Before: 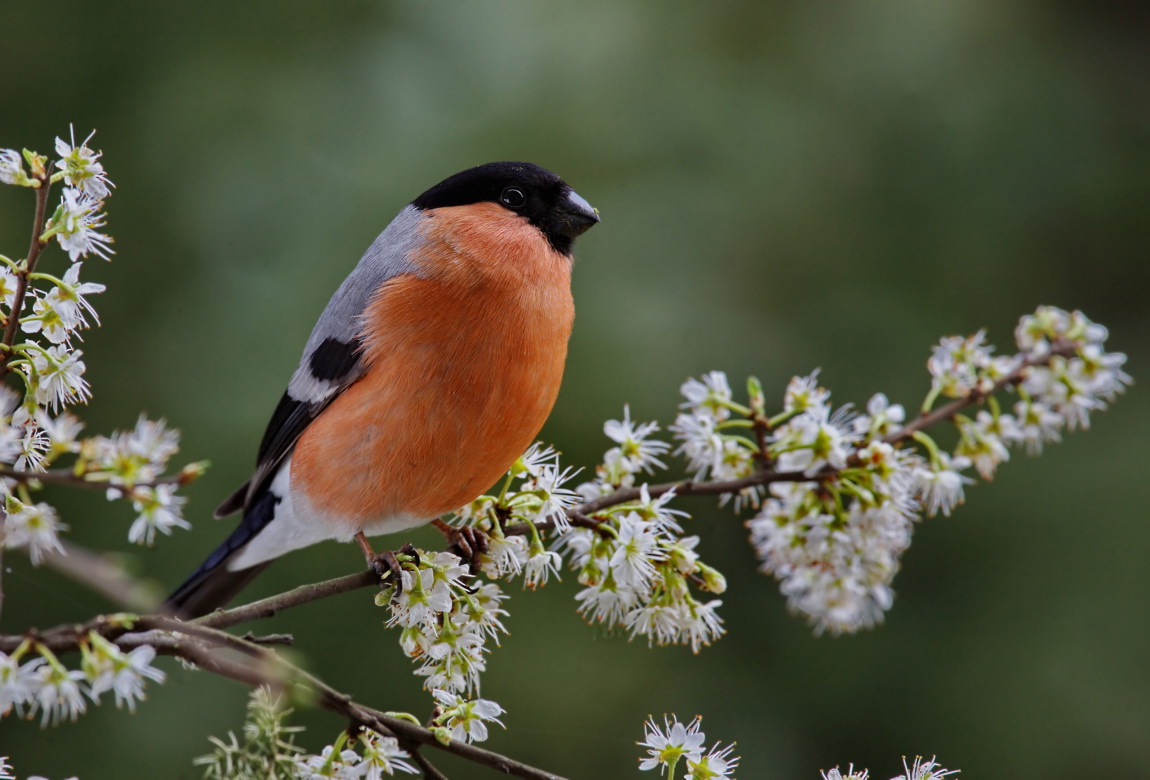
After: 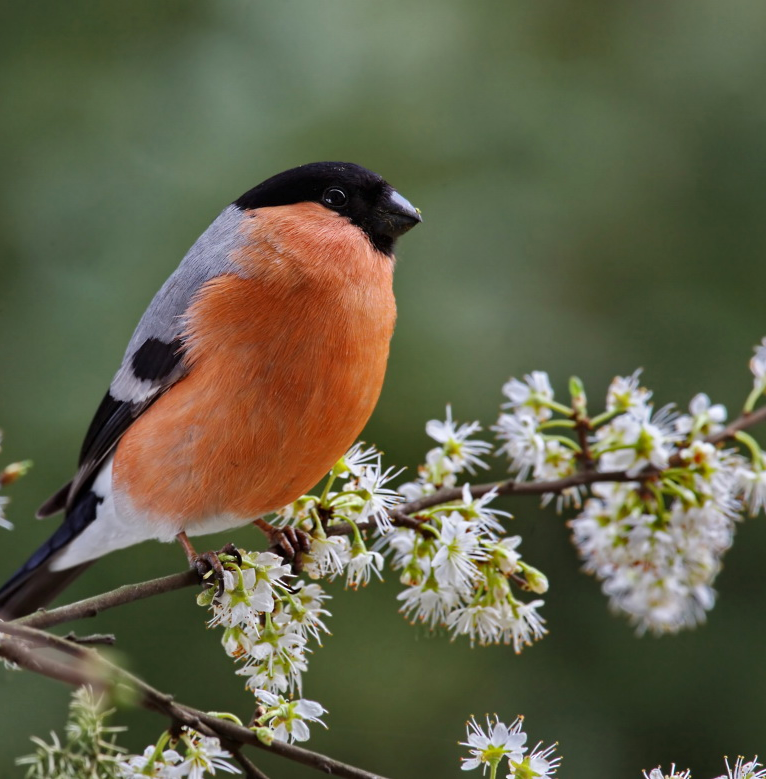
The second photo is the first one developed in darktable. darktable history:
exposure: black level correction 0, exposure 0.3 EV, compensate highlight preservation false
crop and rotate: left 15.546%, right 17.787%
